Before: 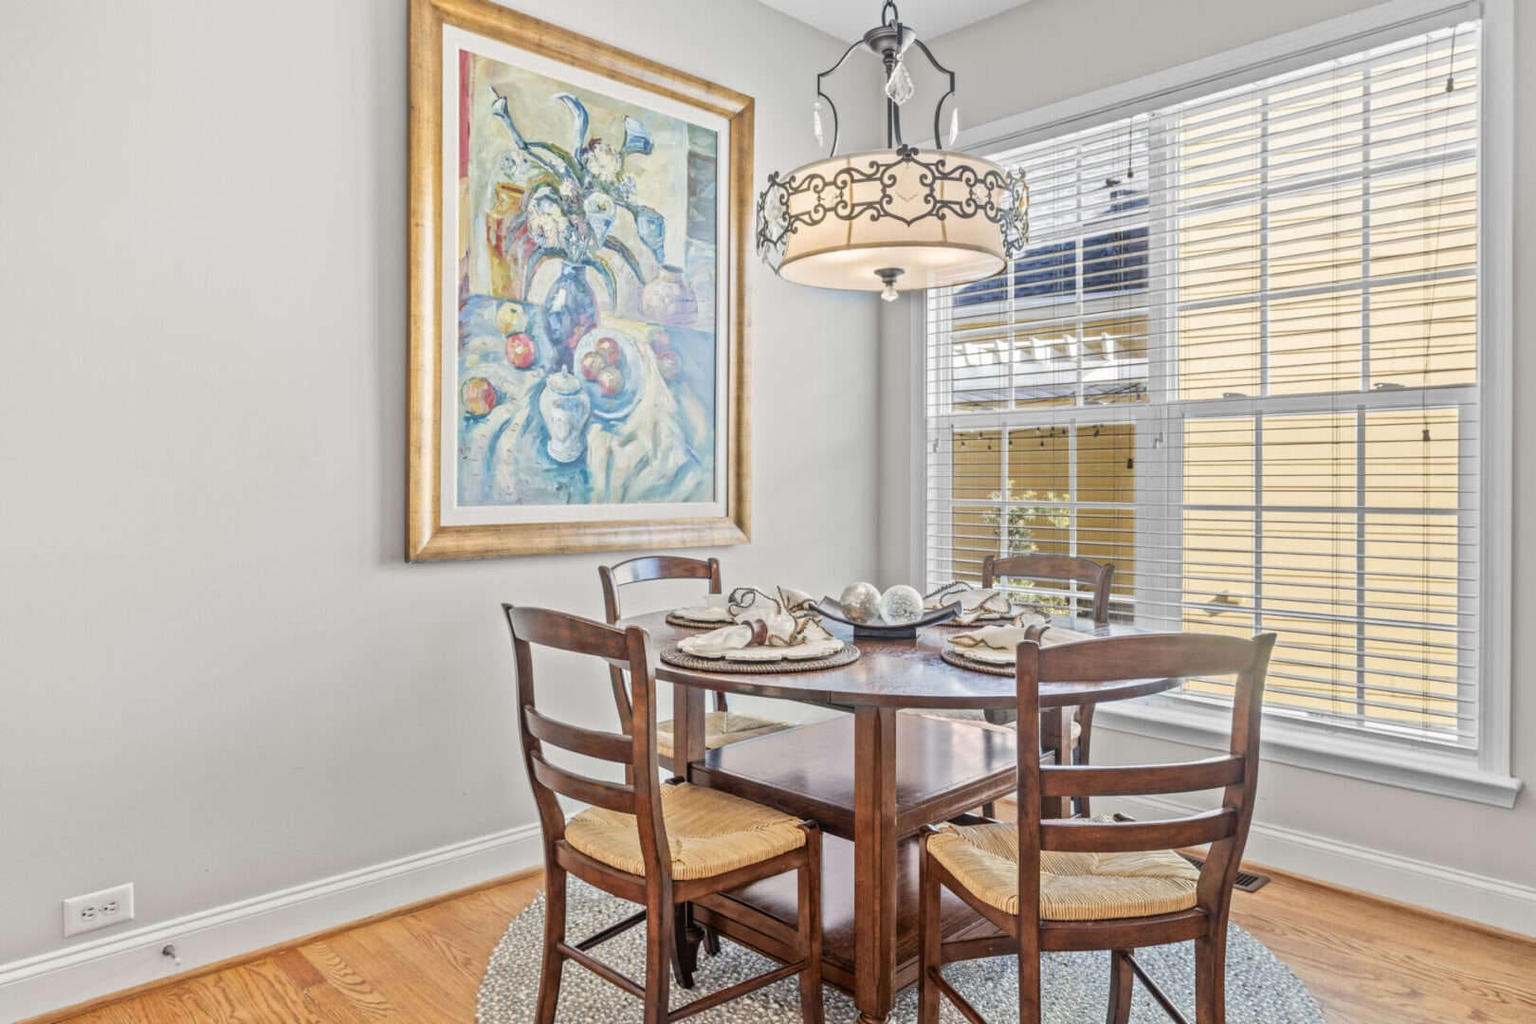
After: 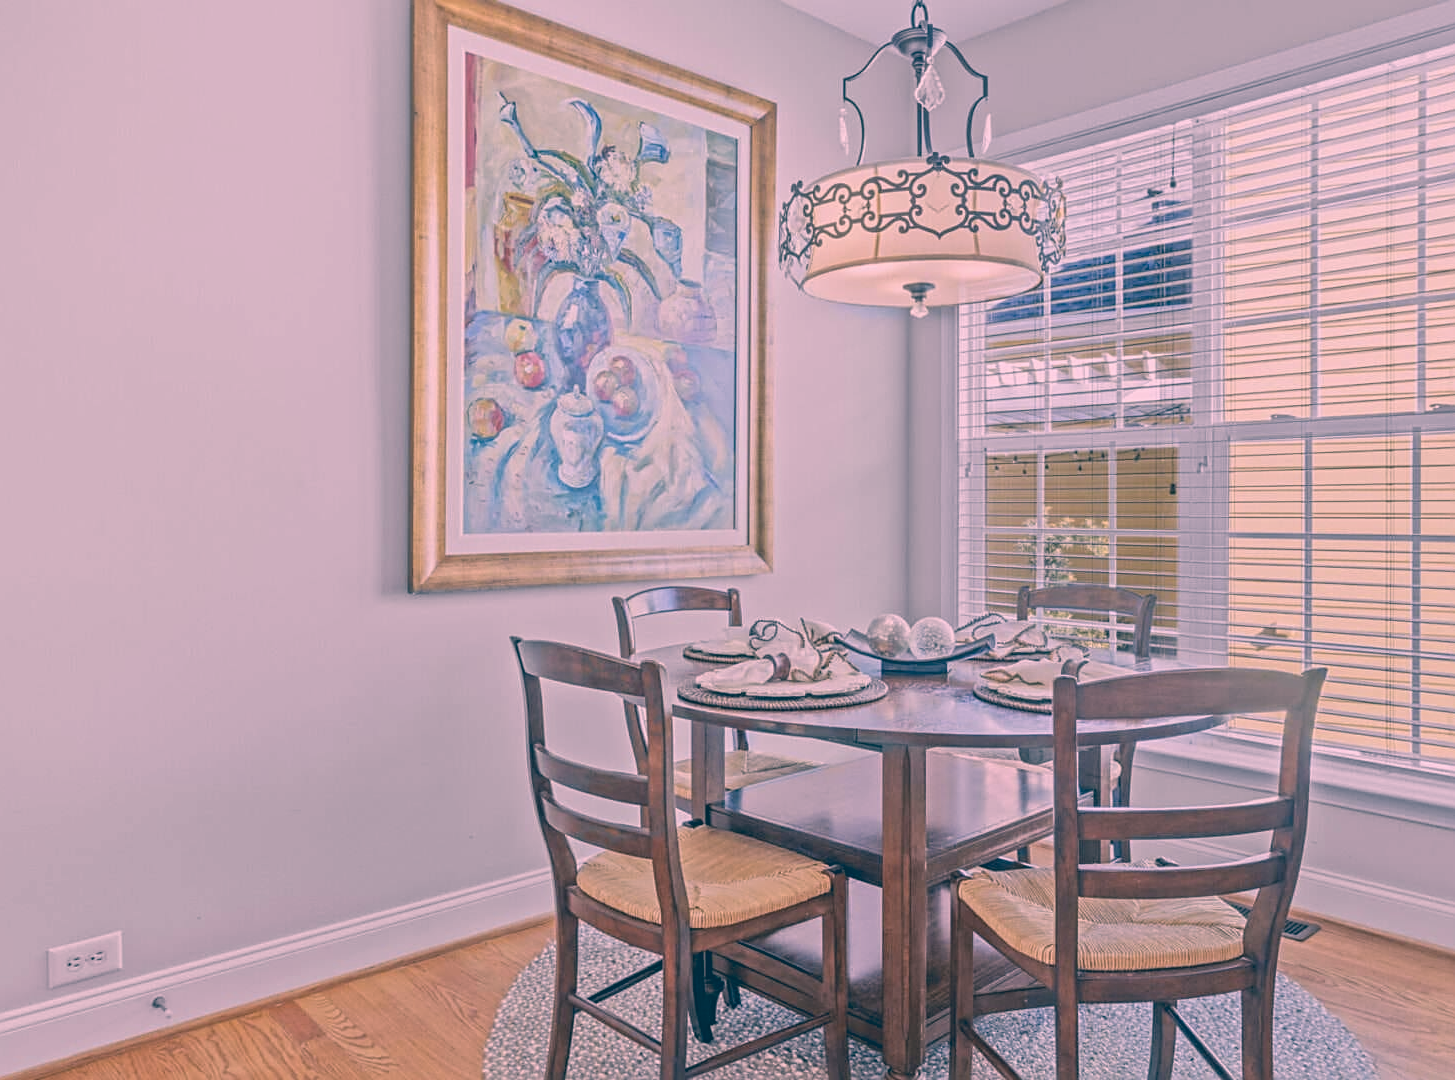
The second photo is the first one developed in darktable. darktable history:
crop and rotate: left 1.226%, right 8.926%
sharpen: on, module defaults
contrast brightness saturation: contrast -0.244, saturation -0.427
color correction: highlights a* 16.3, highlights b* 0.206, shadows a* -15.26, shadows b* -14.33, saturation 1.55
